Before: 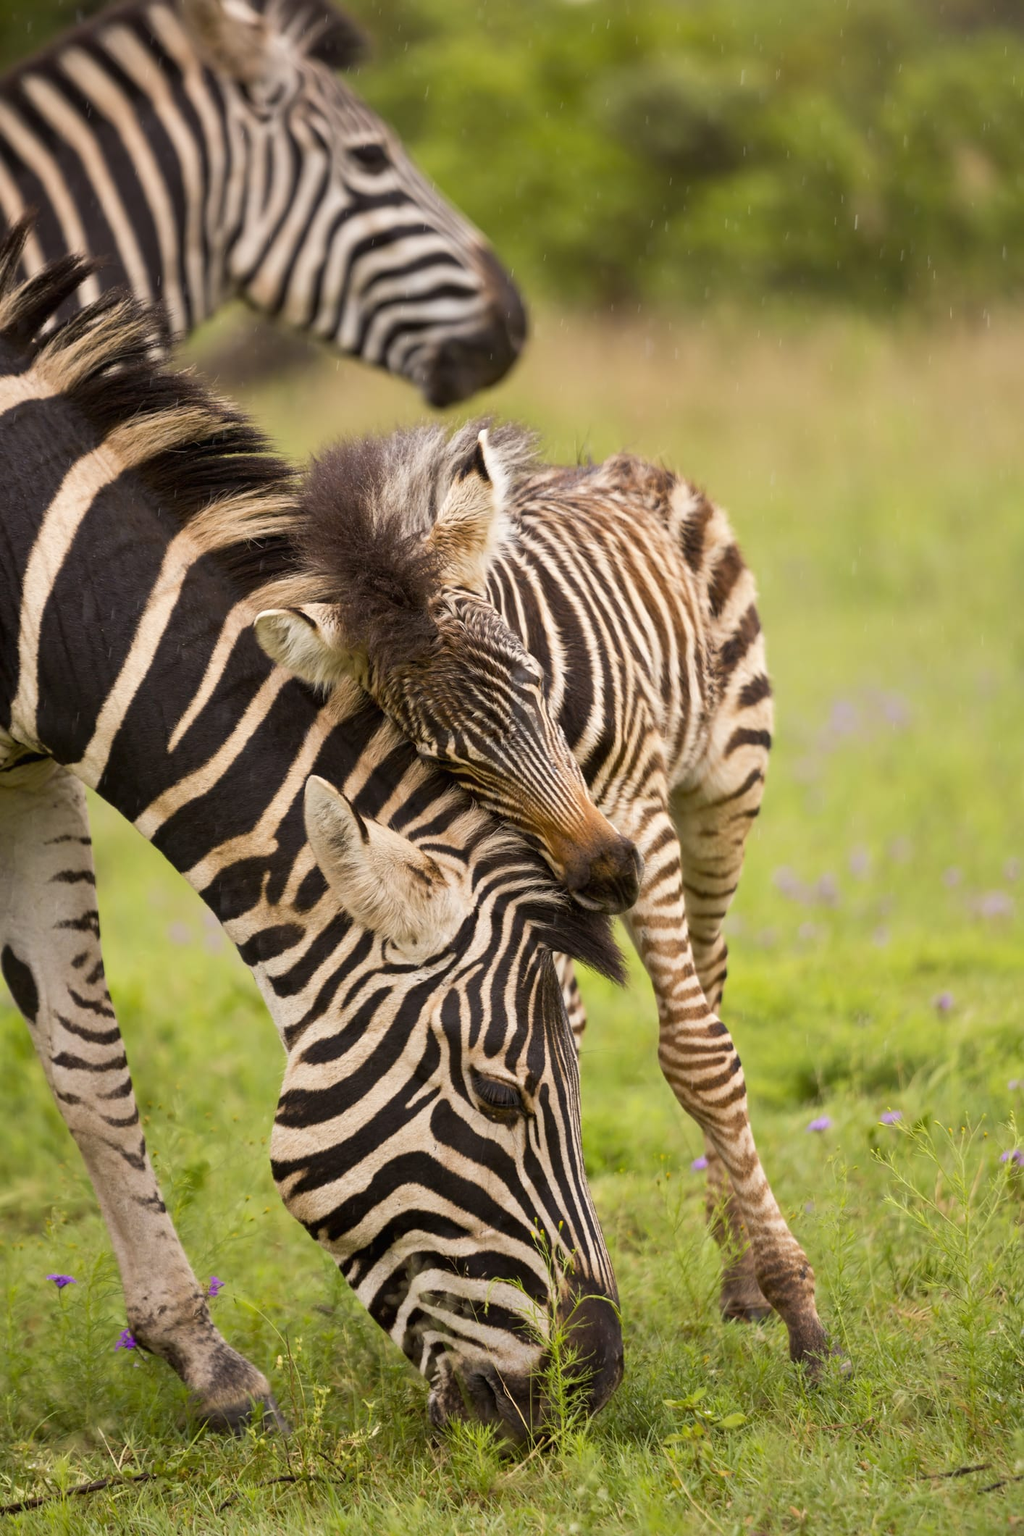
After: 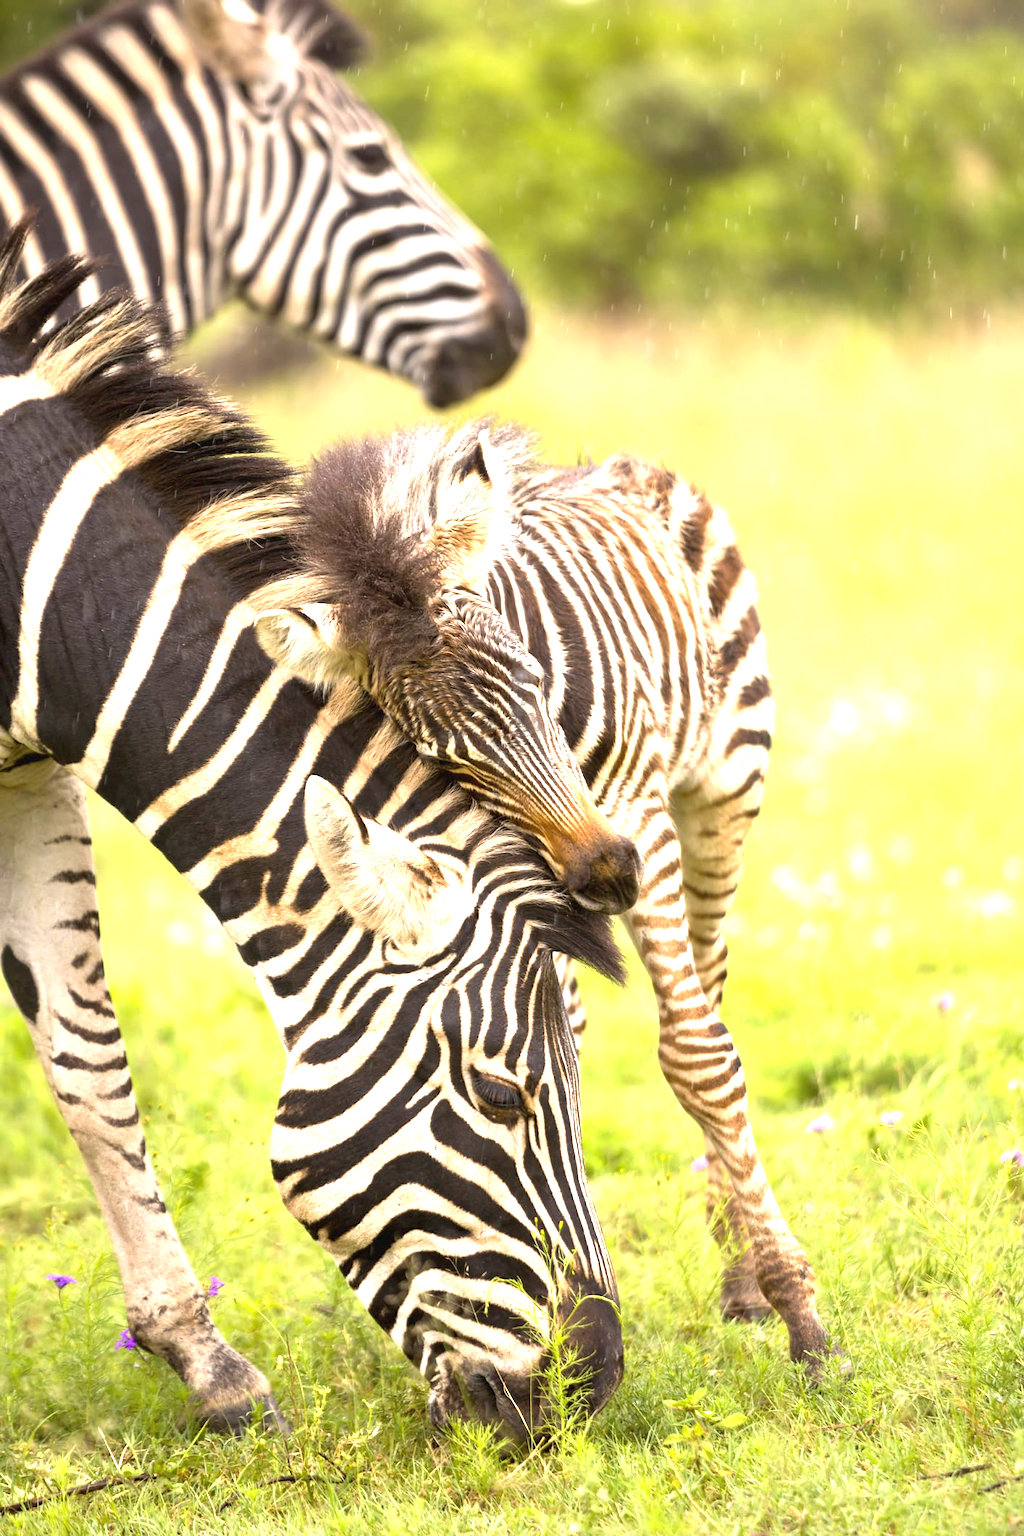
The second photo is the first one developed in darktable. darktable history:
exposure: black level correction 0, exposure 1.443 EV, compensate highlight preservation false
